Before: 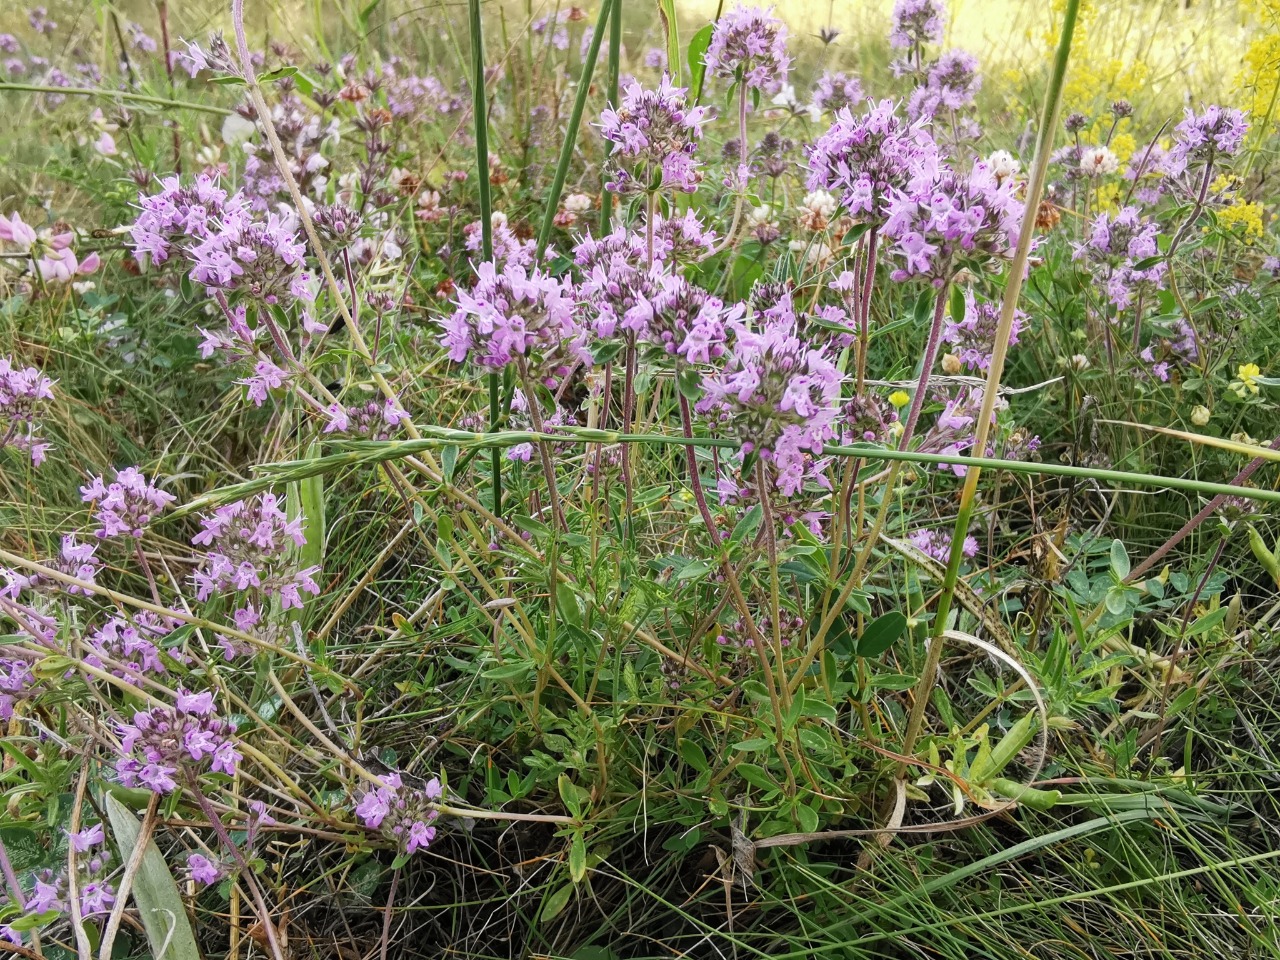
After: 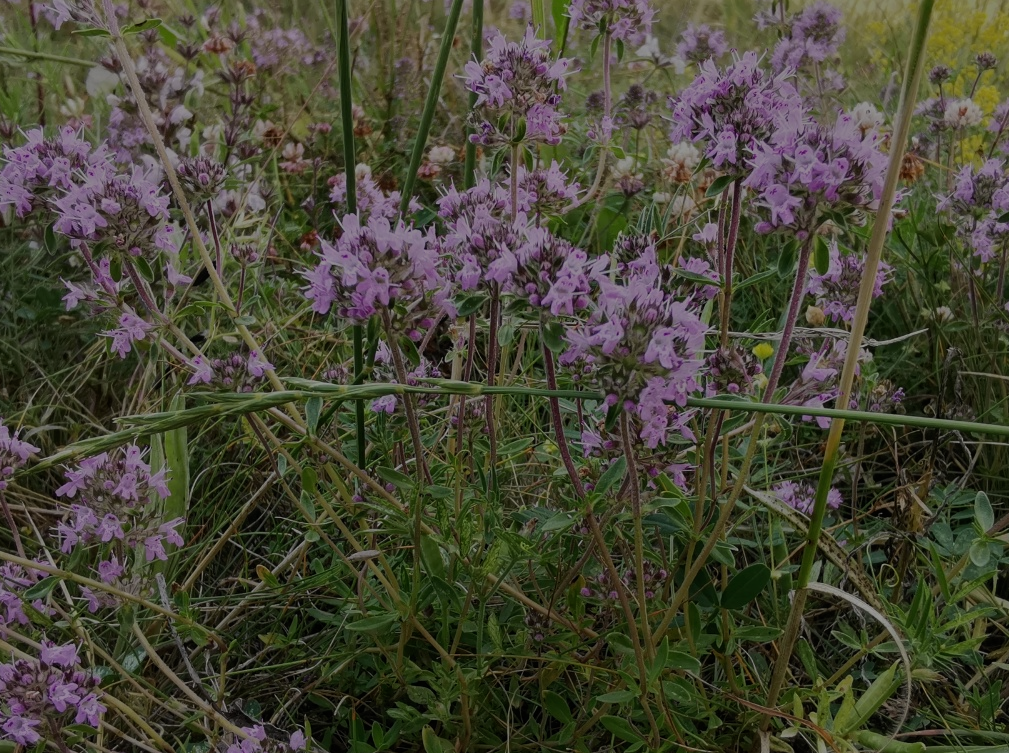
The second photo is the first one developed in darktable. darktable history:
tone equalizer: -8 EV -1.96 EV, -7 EV -1.96 EV, -6 EV -1.97 EV, -5 EV -1.98 EV, -4 EV -1.97 EV, -3 EV -1.97 EV, -2 EV -1.99 EV, -1 EV -1.62 EV, +0 EV -1.98 EV
crop and rotate: left 10.68%, top 5.098%, right 10.435%, bottom 16.457%
